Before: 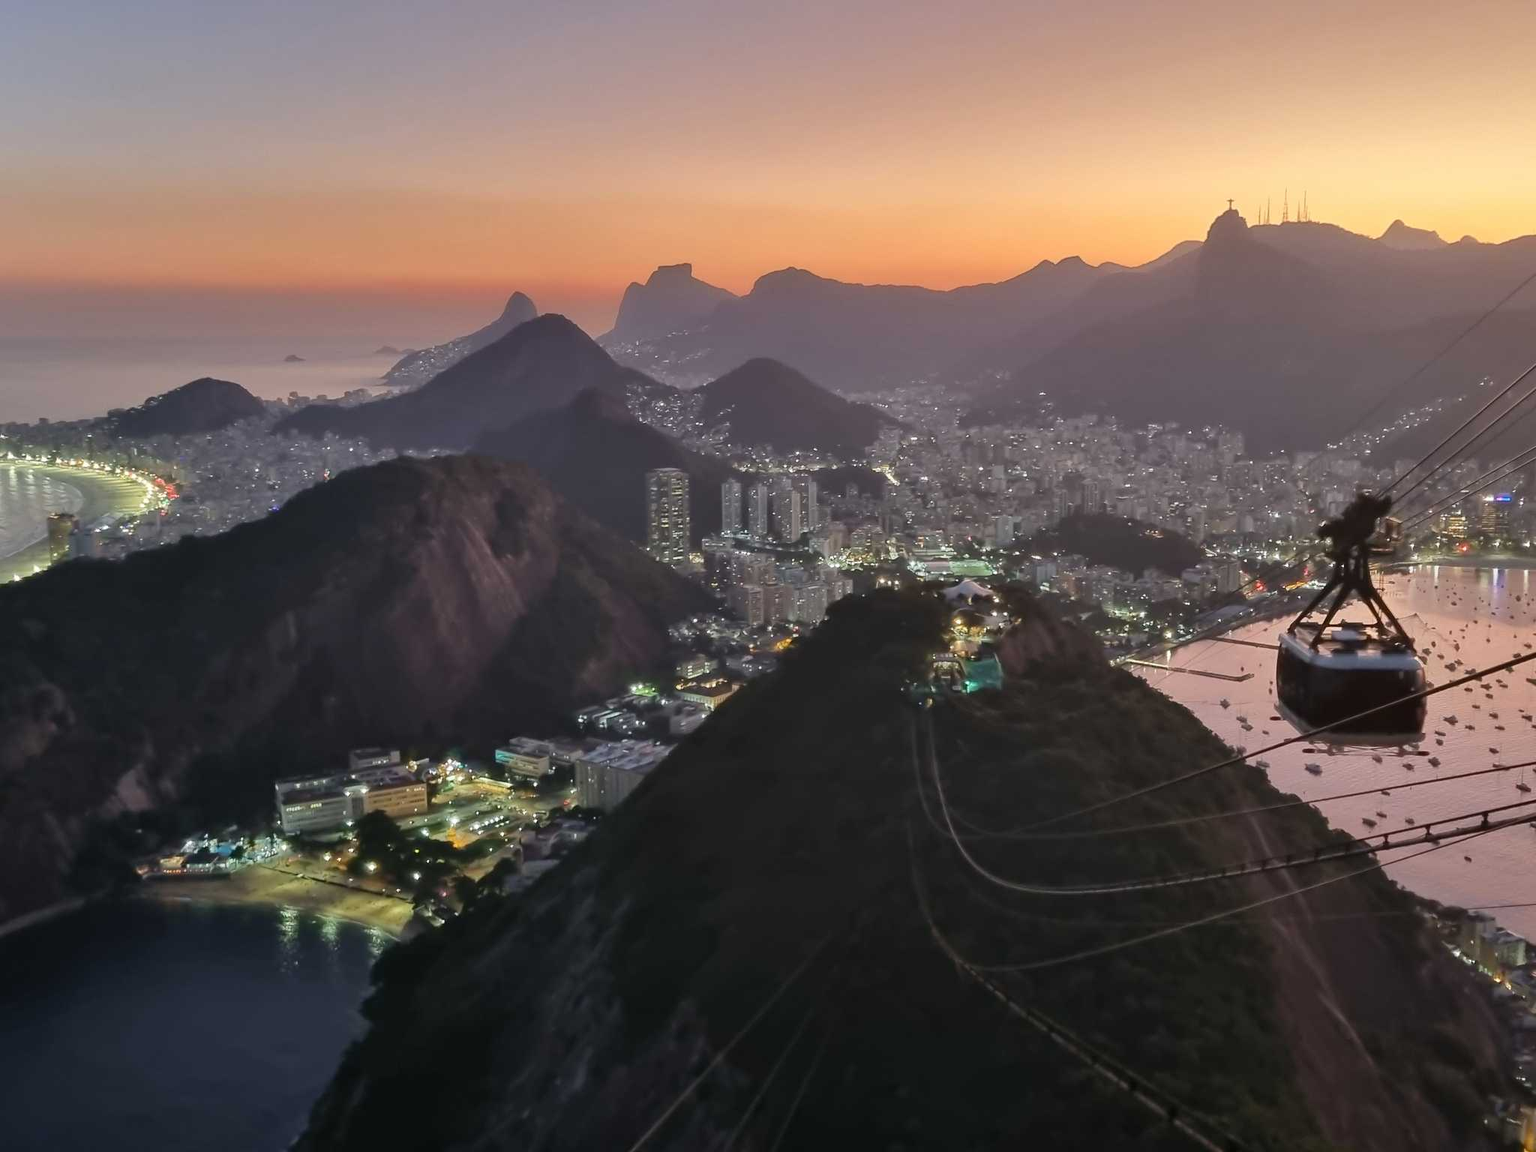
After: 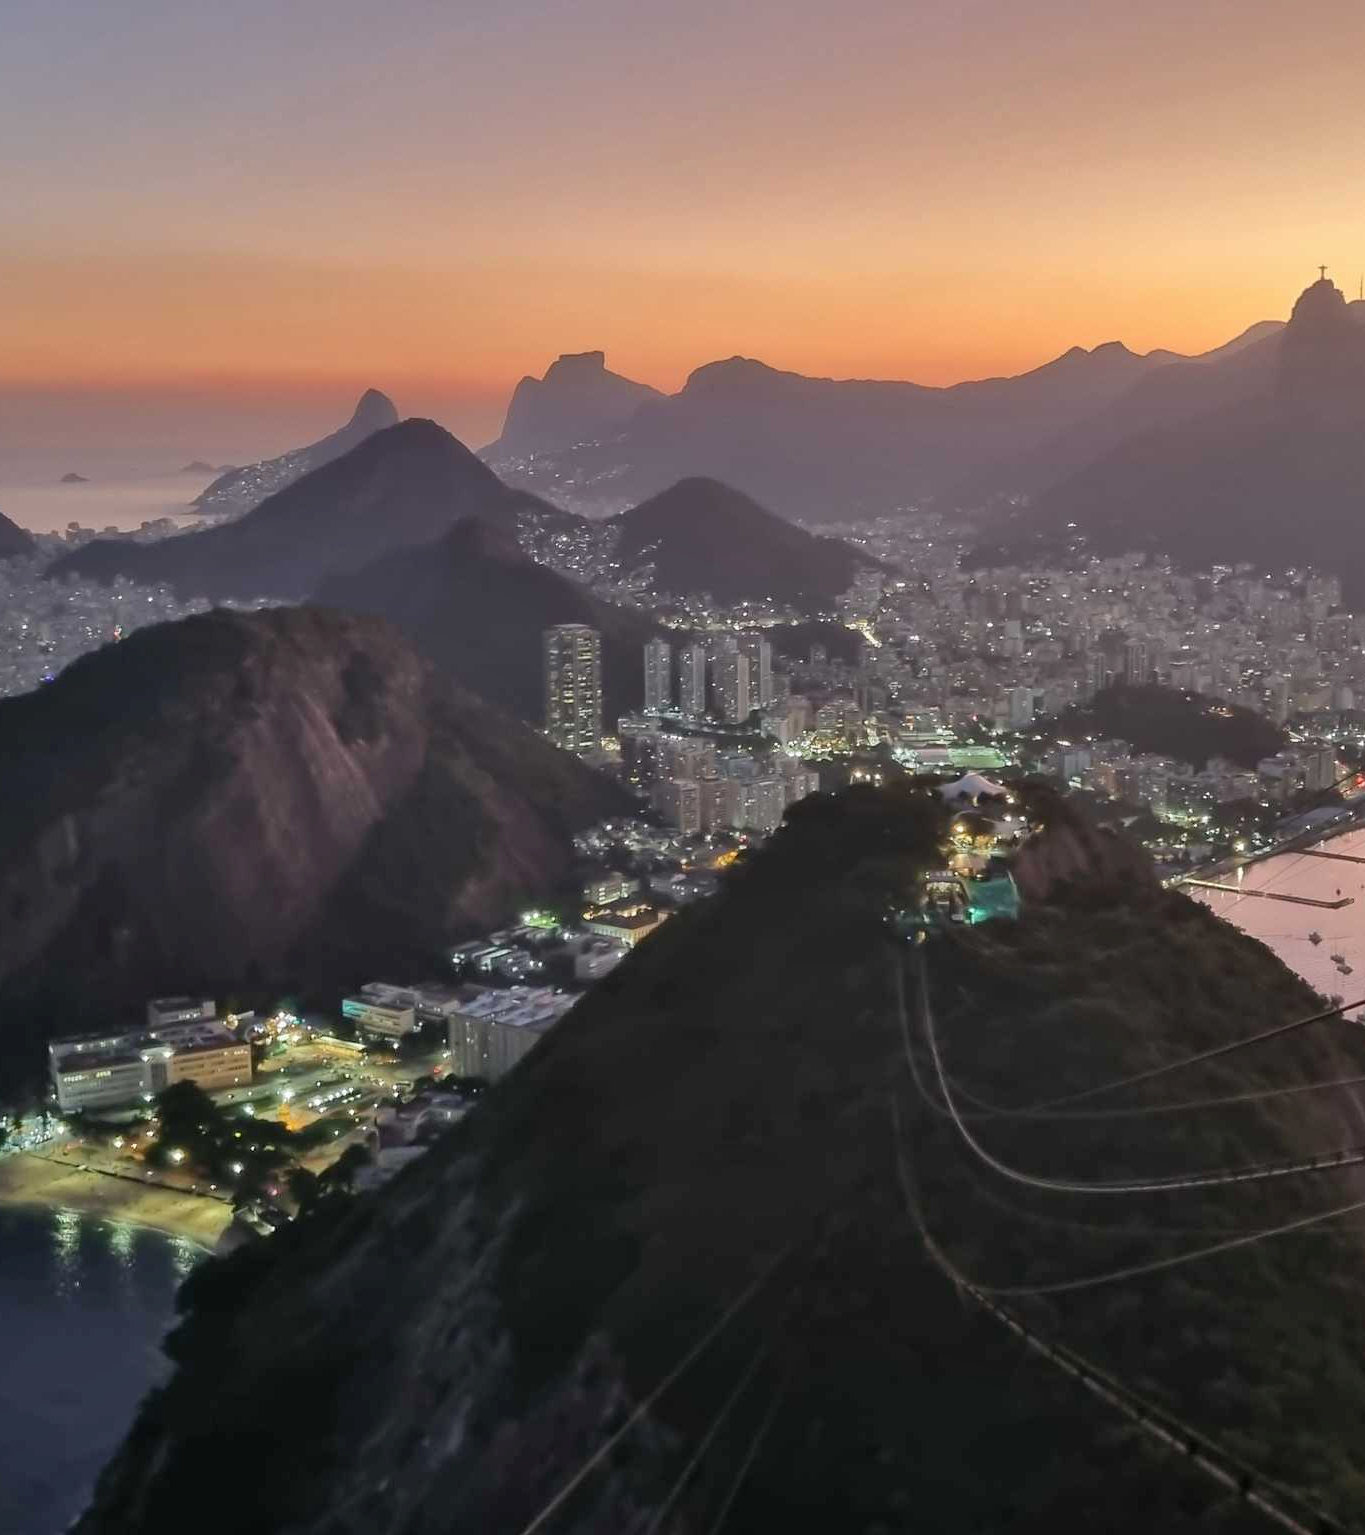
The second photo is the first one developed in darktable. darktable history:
exposure: black level correction 0.001, compensate highlight preservation false
shadows and highlights: radius 125.03, shadows 30.3, highlights -30.66, low approximation 0.01, soften with gaussian
crop and rotate: left 15.561%, right 17.756%
